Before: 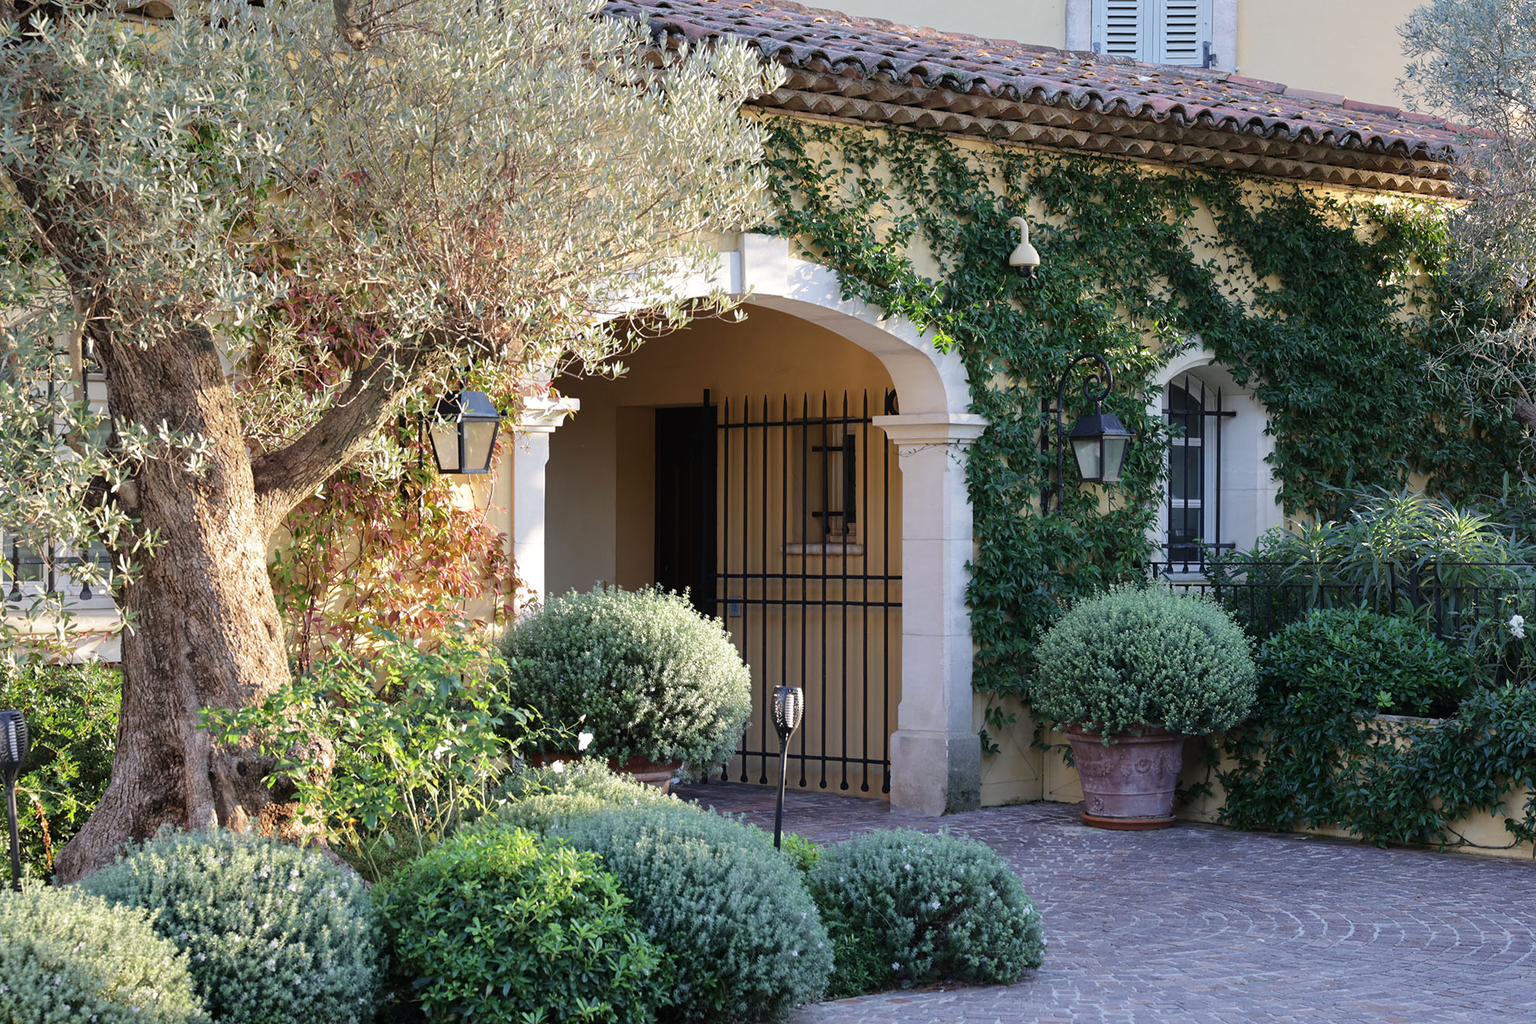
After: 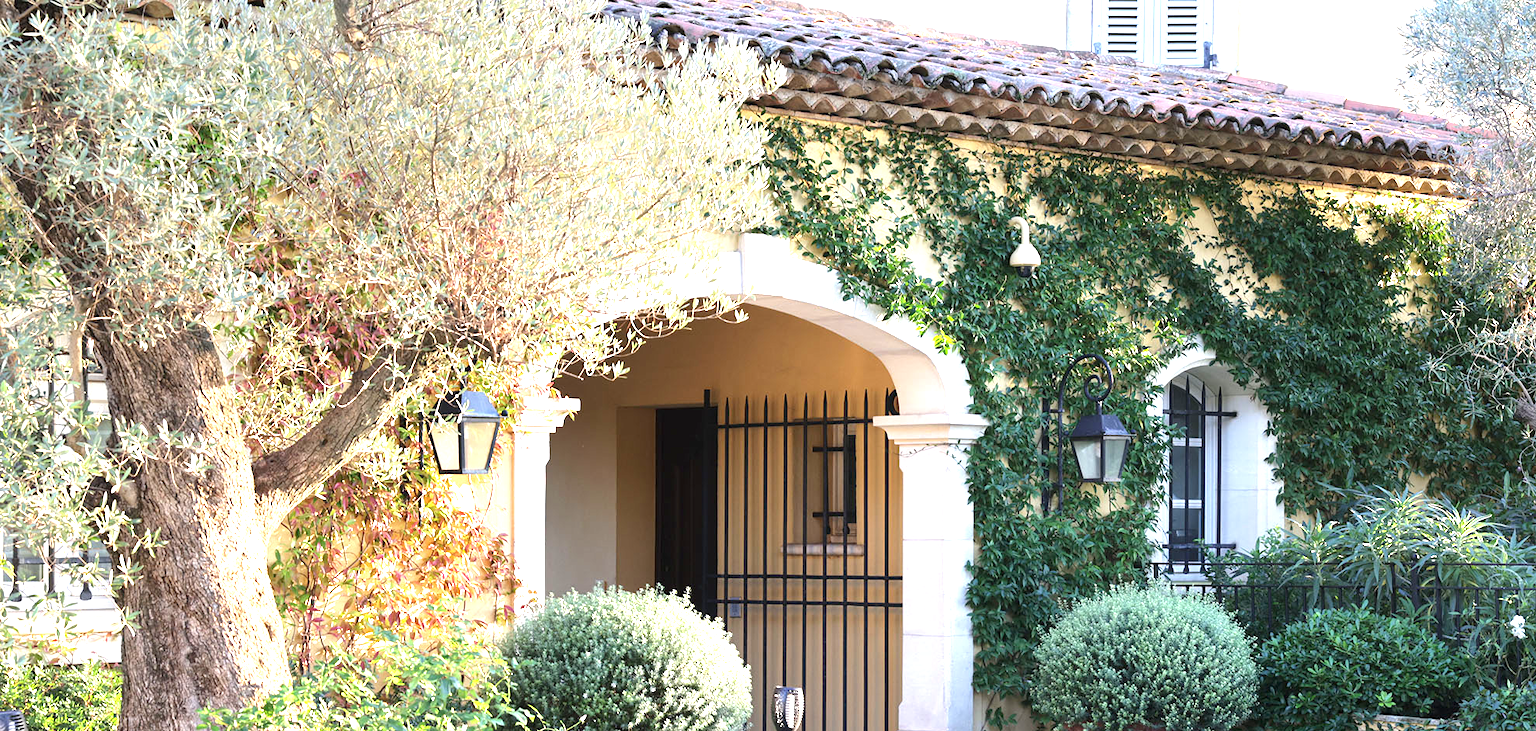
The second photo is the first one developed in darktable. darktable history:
exposure: black level correction 0, exposure 1.388 EV, compensate exposure bias true, compensate highlight preservation false
crop: bottom 28.576%
